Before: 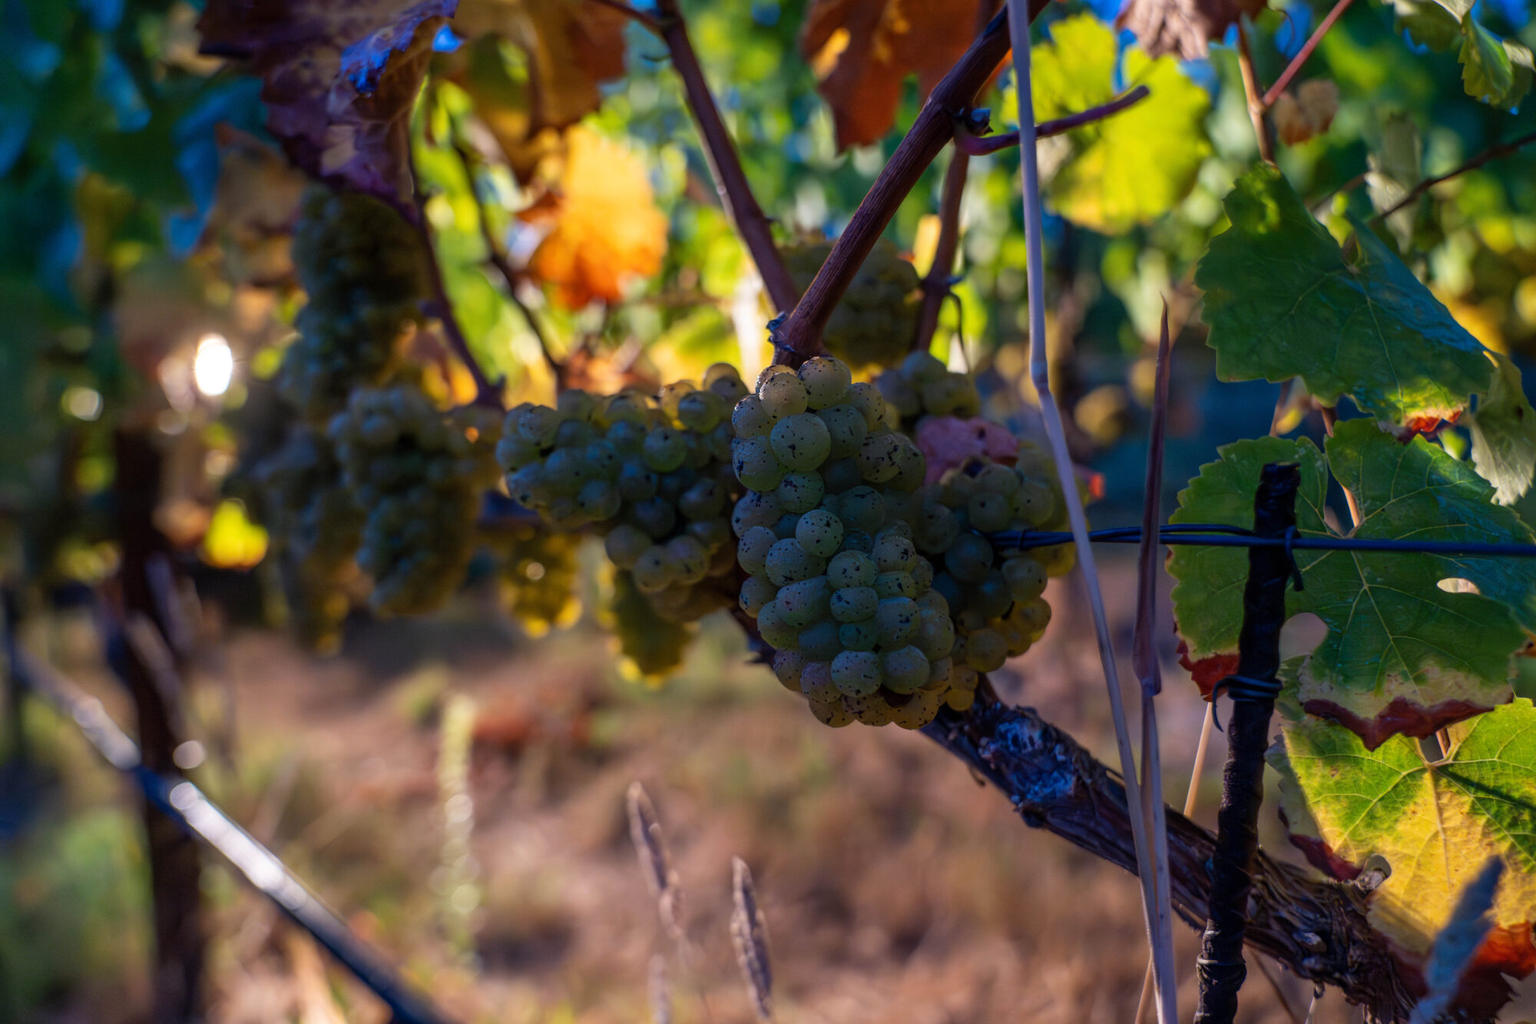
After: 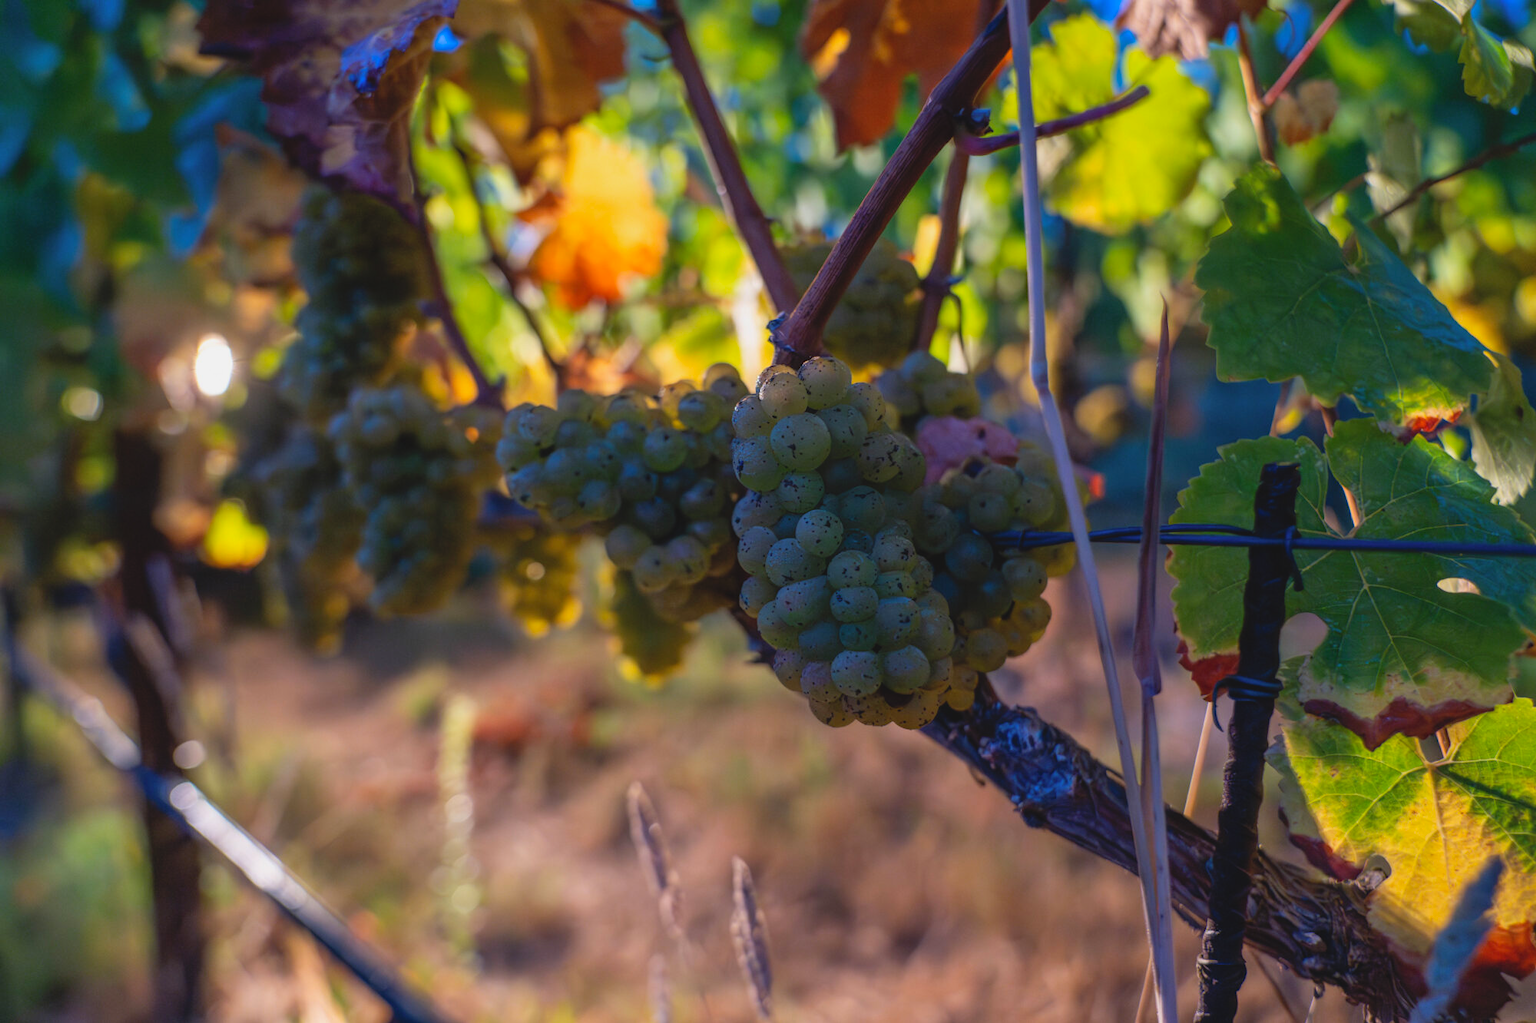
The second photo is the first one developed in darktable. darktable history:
contrast brightness saturation: contrast -0.104, brightness 0.045, saturation 0.084
